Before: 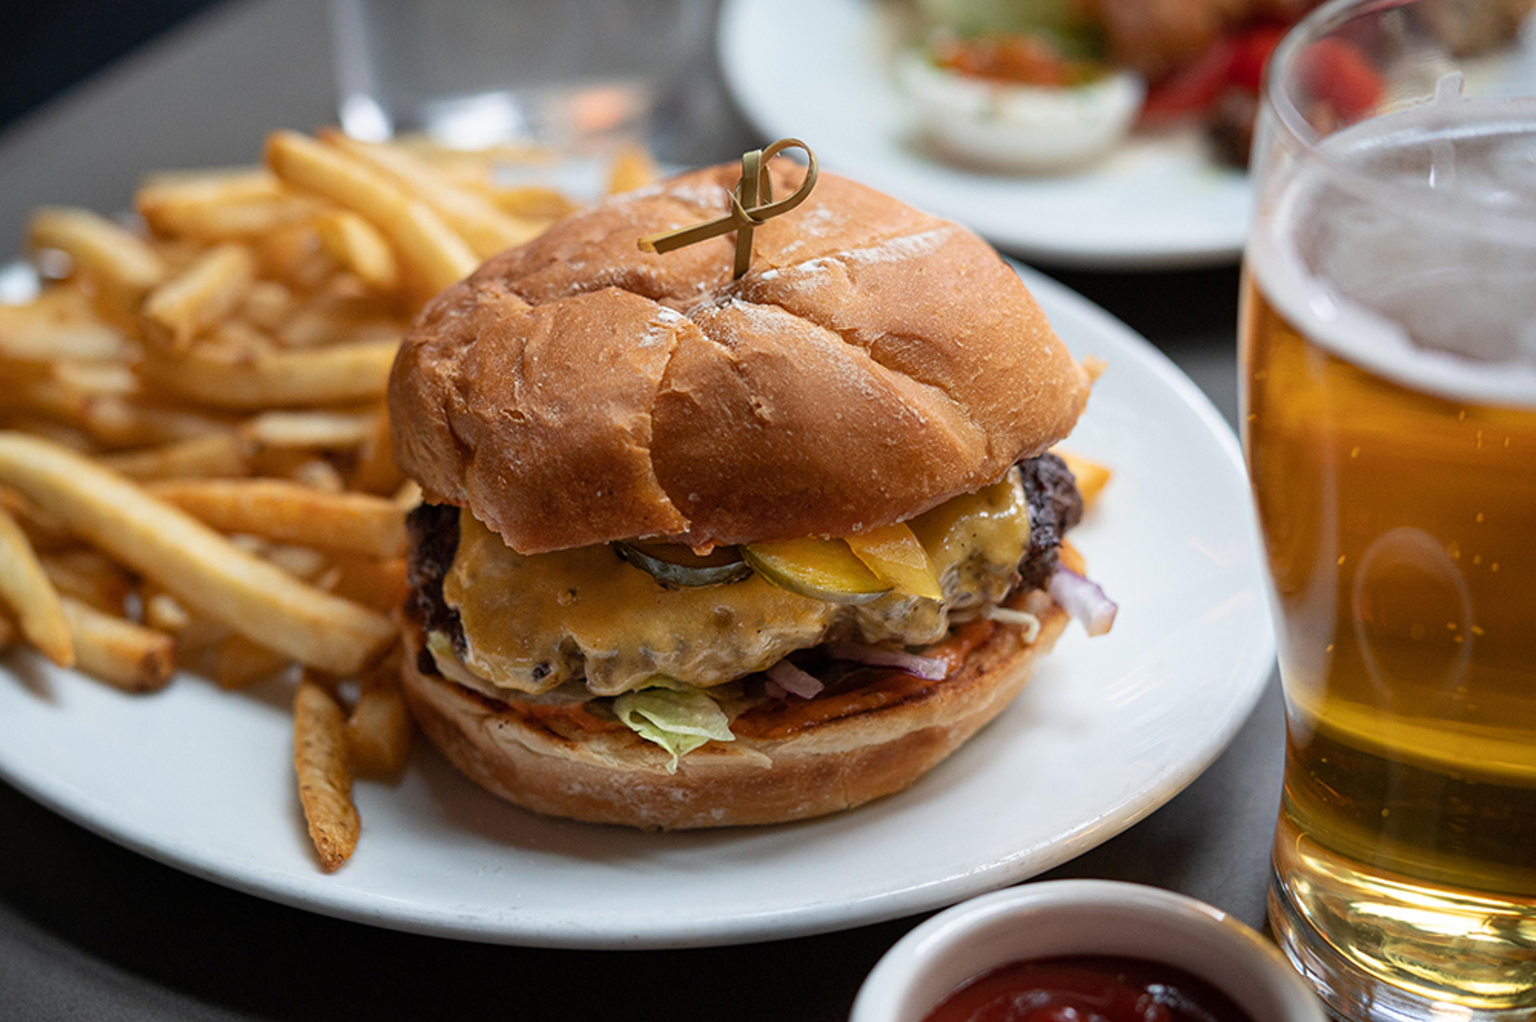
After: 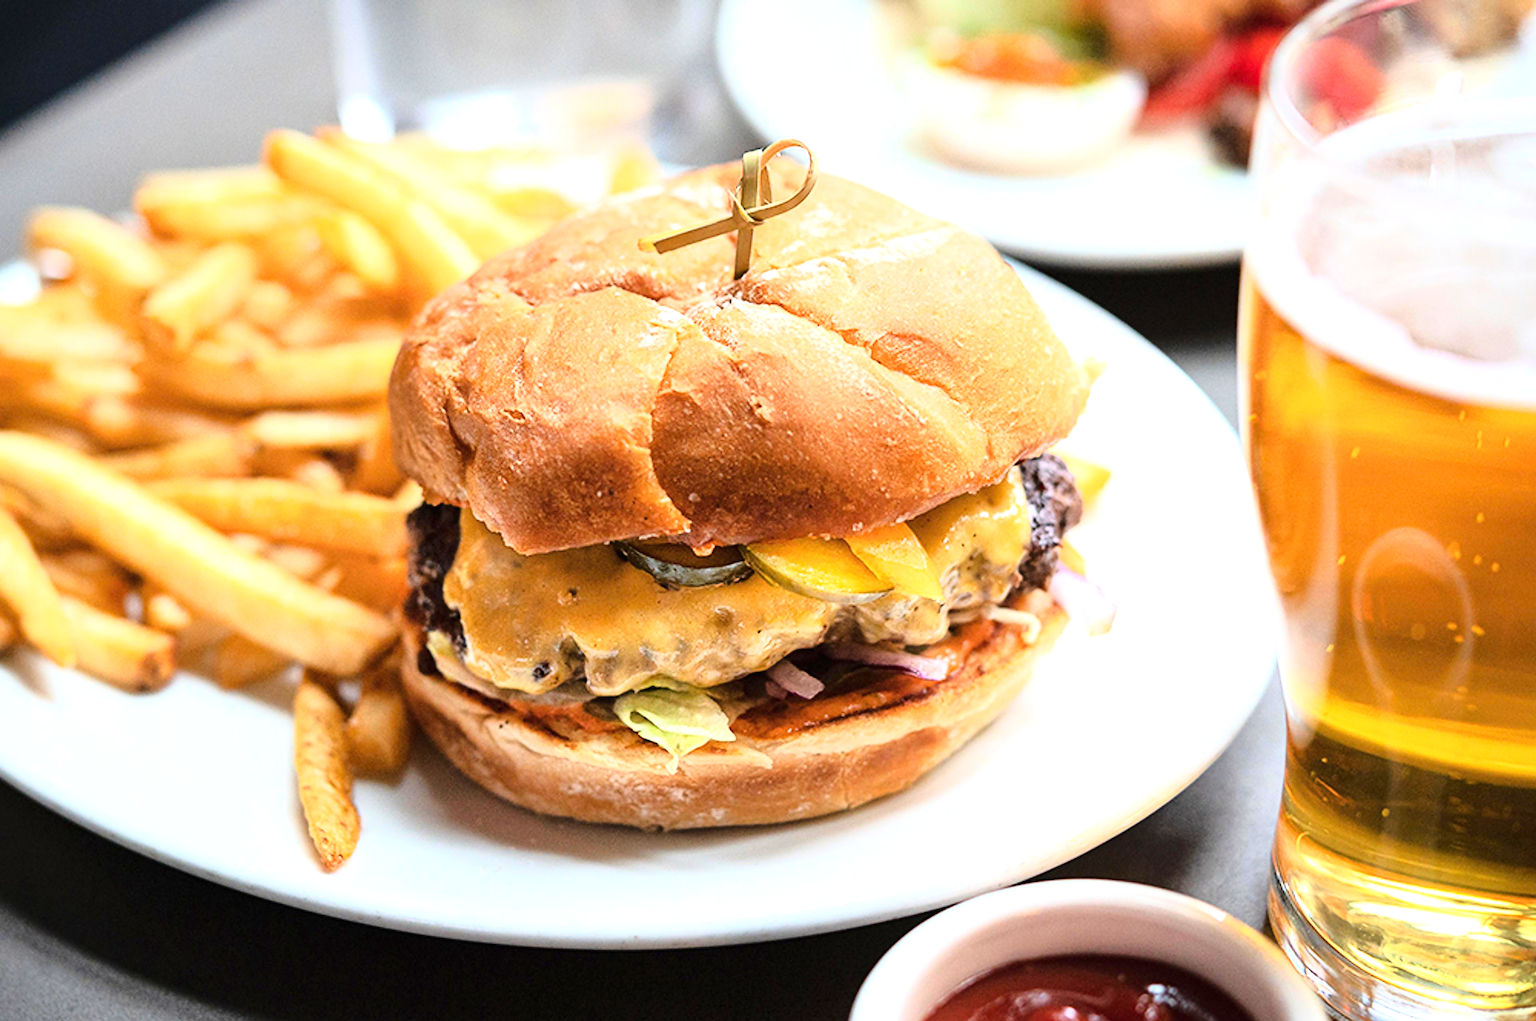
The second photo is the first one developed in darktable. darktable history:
sharpen: amount 0.494
exposure: black level correction 0, exposure 1.095 EV, compensate highlight preservation false
base curve: curves: ch0 [(0, 0) (0.028, 0.03) (0.121, 0.232) (0.46, 0.748) (0.859, 0.968) (1, 1)]
